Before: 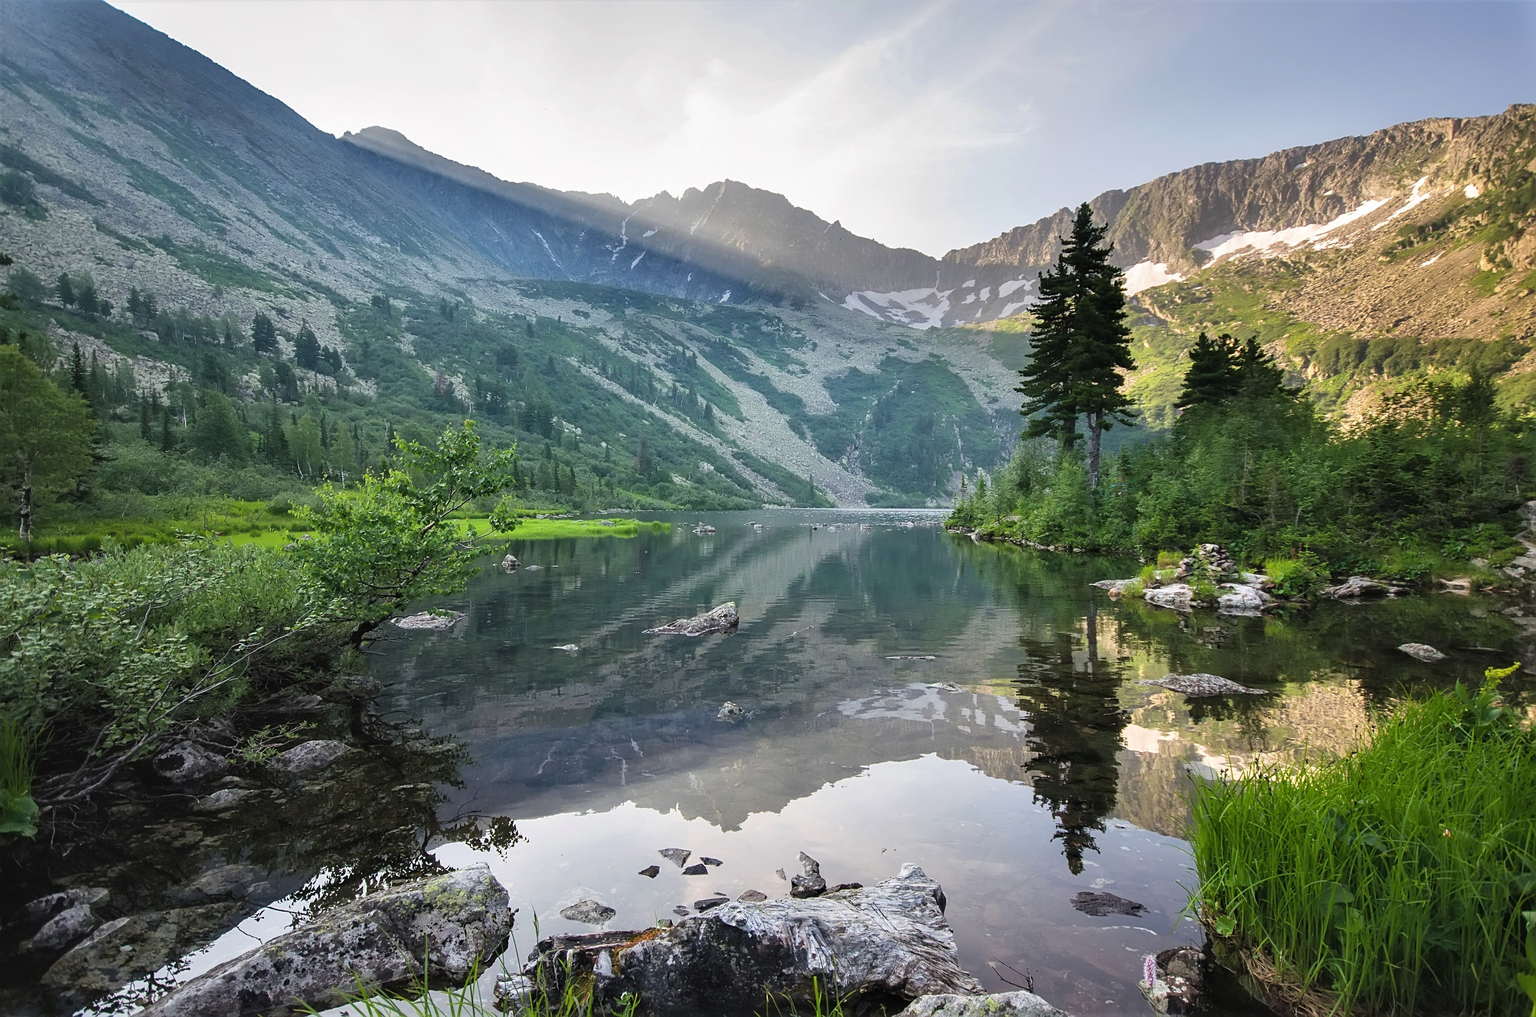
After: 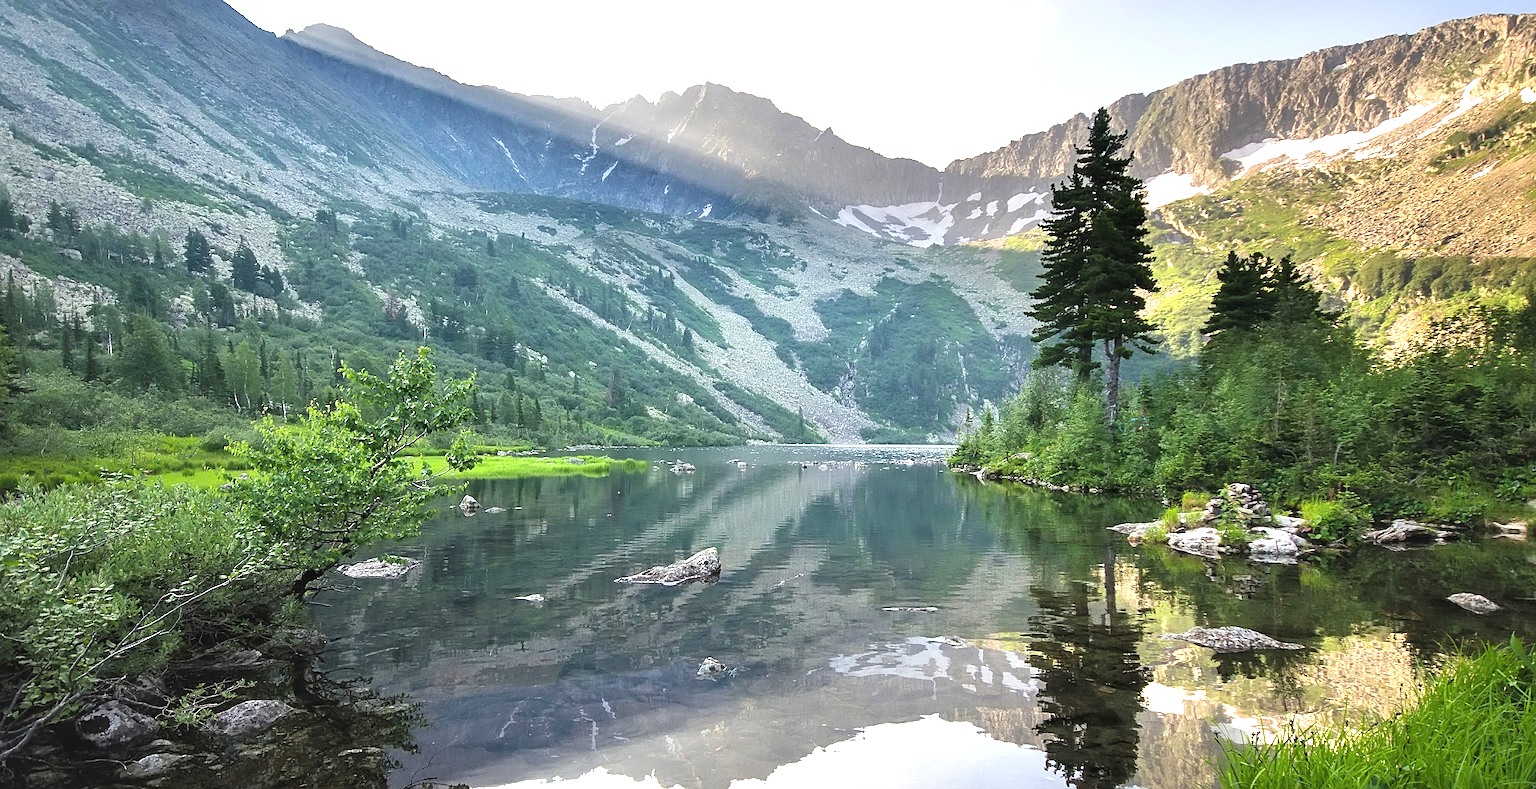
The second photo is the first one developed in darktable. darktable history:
crop: left 5.535%, top 10.379%, right 3.707%, bottom 19.154%
sharpen: on, module defaults
exposure: black level correction 0, exposure 0.699 EV, compensate highlight preservation false
